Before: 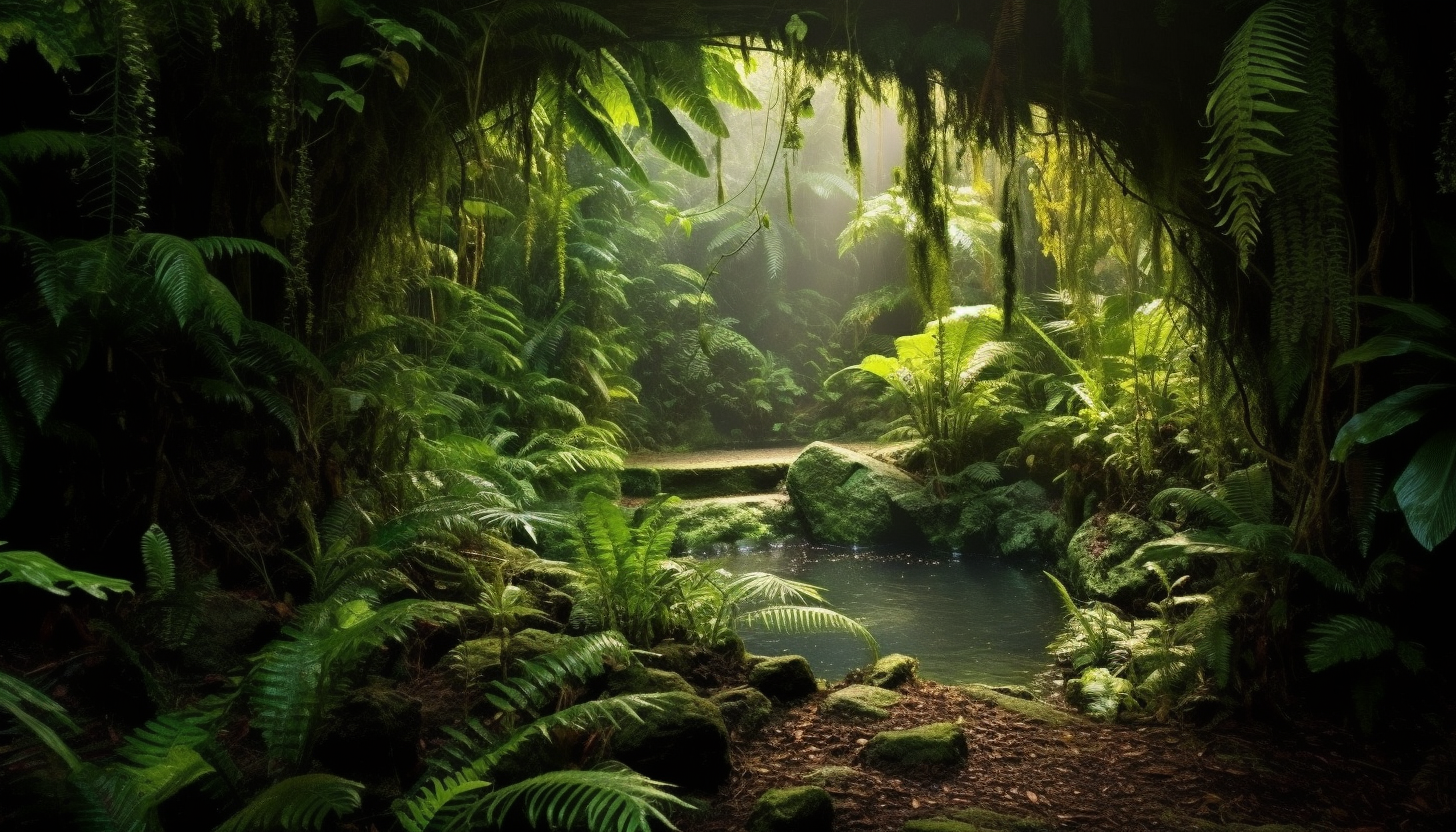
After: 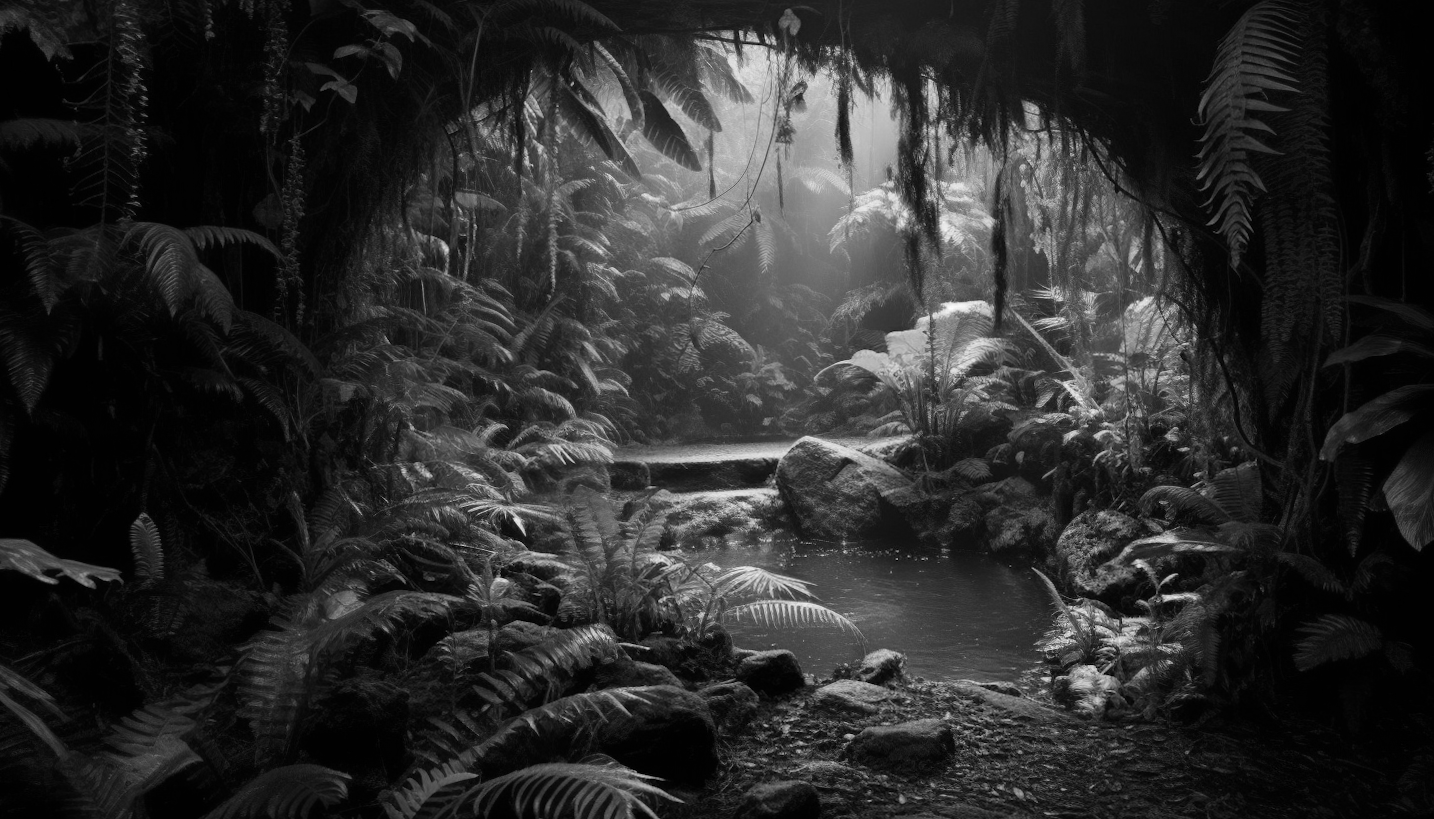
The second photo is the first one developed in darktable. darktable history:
crop and rotate: angle -0.5°
white balance: red 0.967, blue 1.119, emerald 0.756
color calibration: output gray [0.22, 0.42, 0.37, 0], gray › normalize channels true, illuminant same as pipeline (D50), adaptation XYZ, x 0.346, y 0.359, gamut compression 0
